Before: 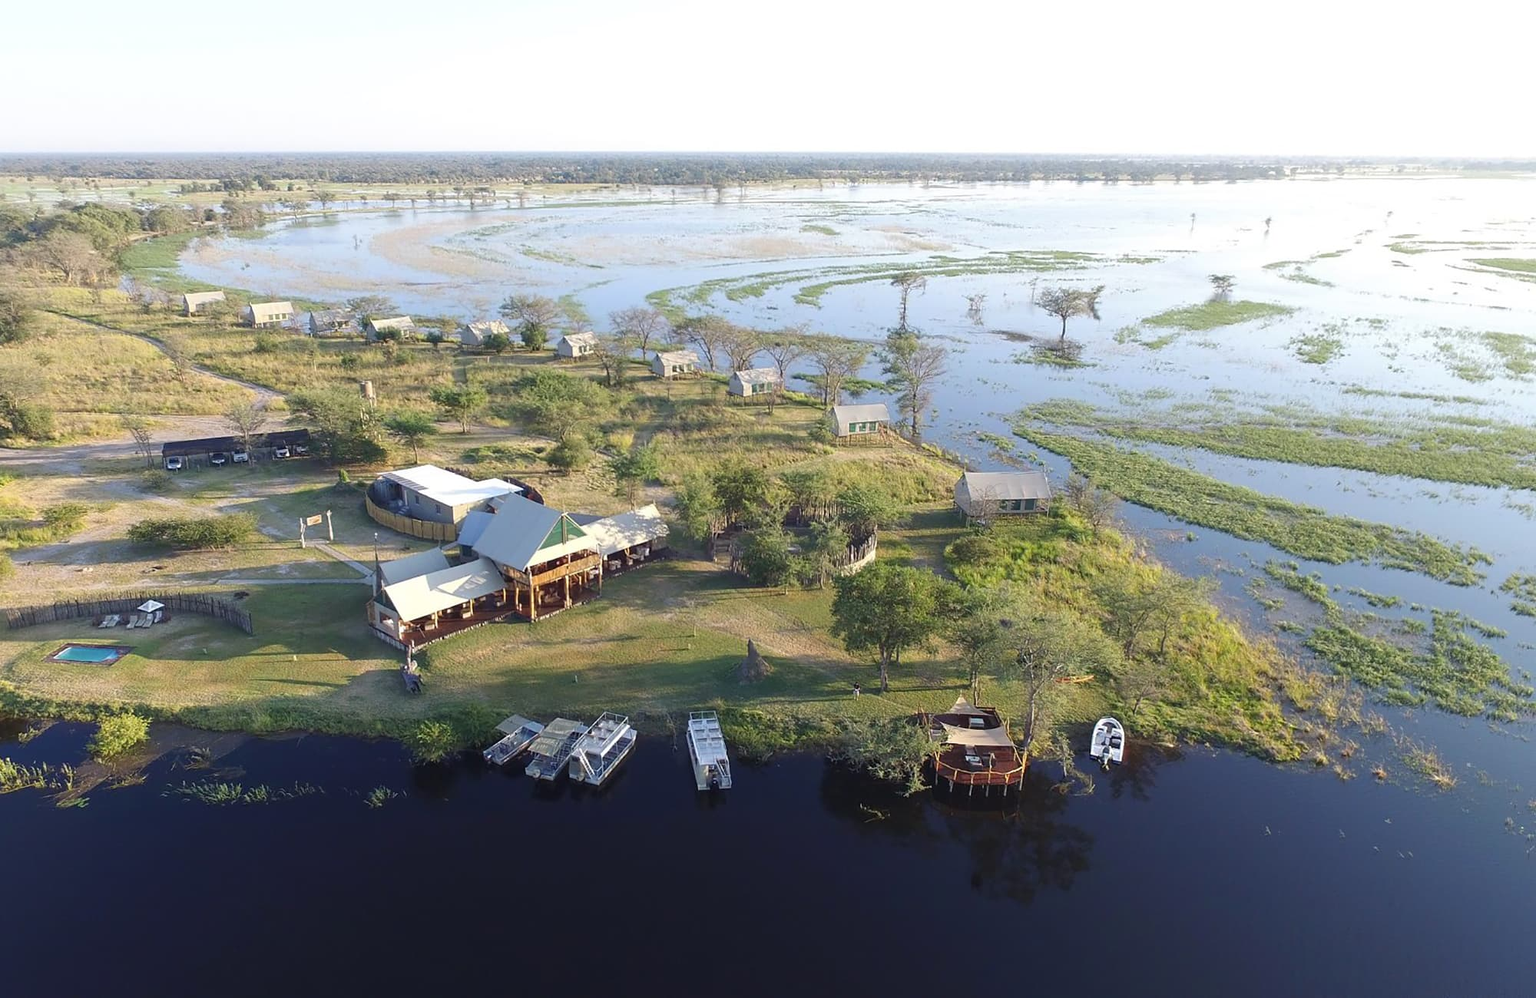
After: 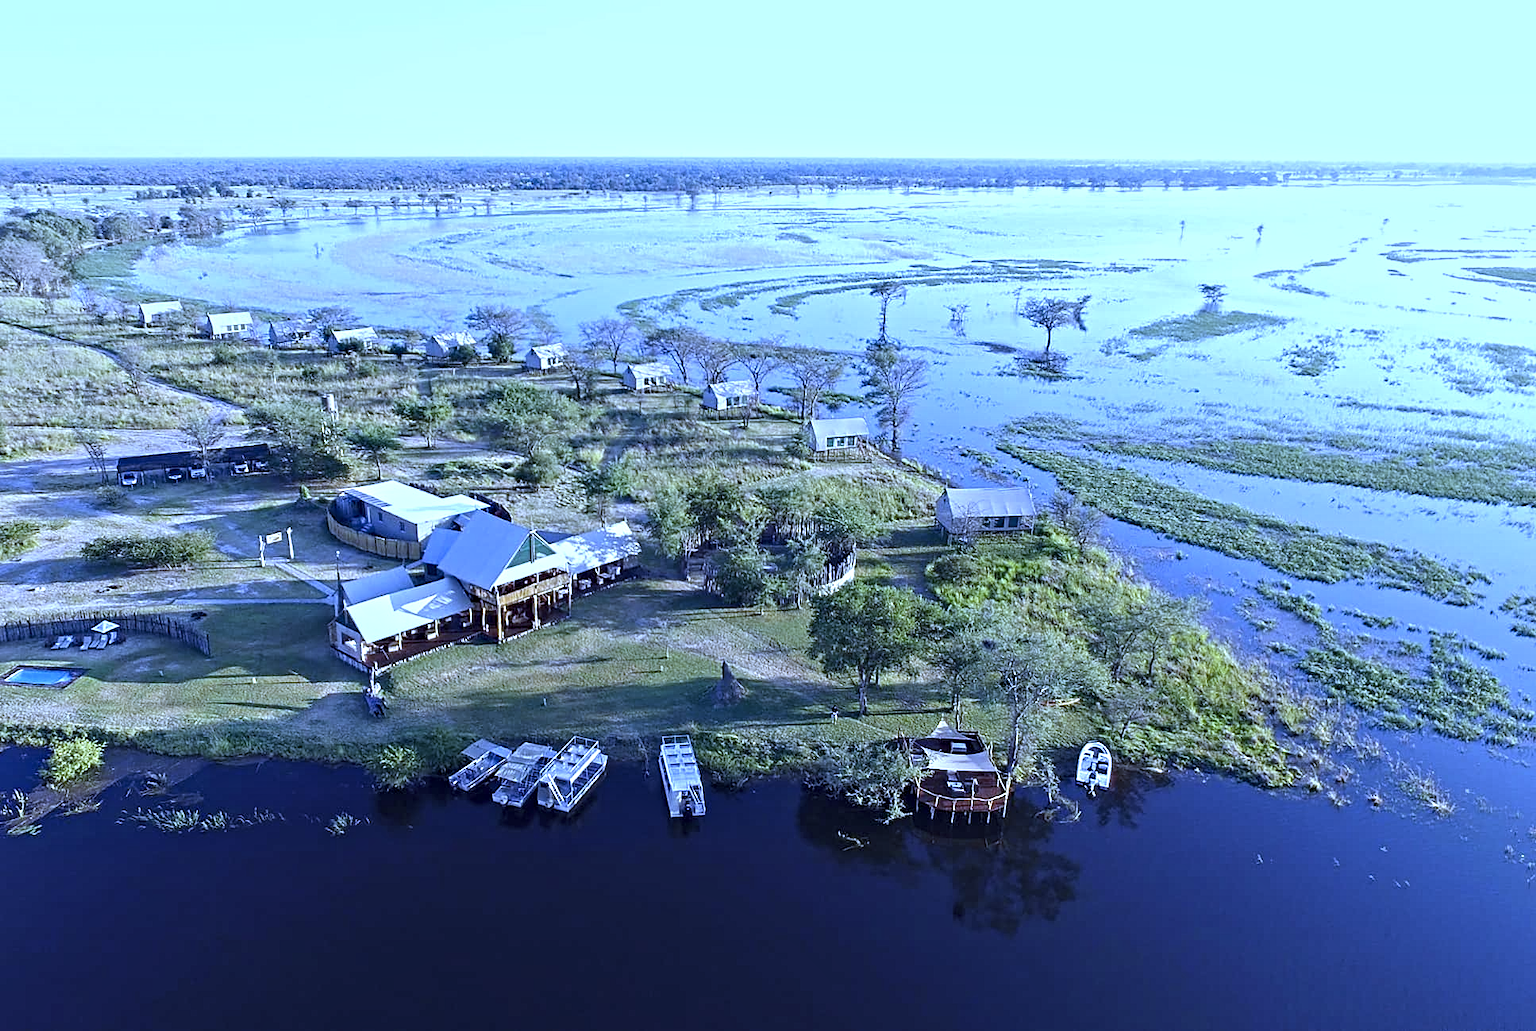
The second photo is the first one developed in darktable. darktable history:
contrast equalizer: octaves 7, y [[0.5, 0.542, 0.583, 0.625, 0.667, 0.708], [0.5 ×6], [0.5 ×6], [0 ×6], [0 ×6]]
crop and rotate: left 3.238%
white balance: red 0.766, blue 1.537
